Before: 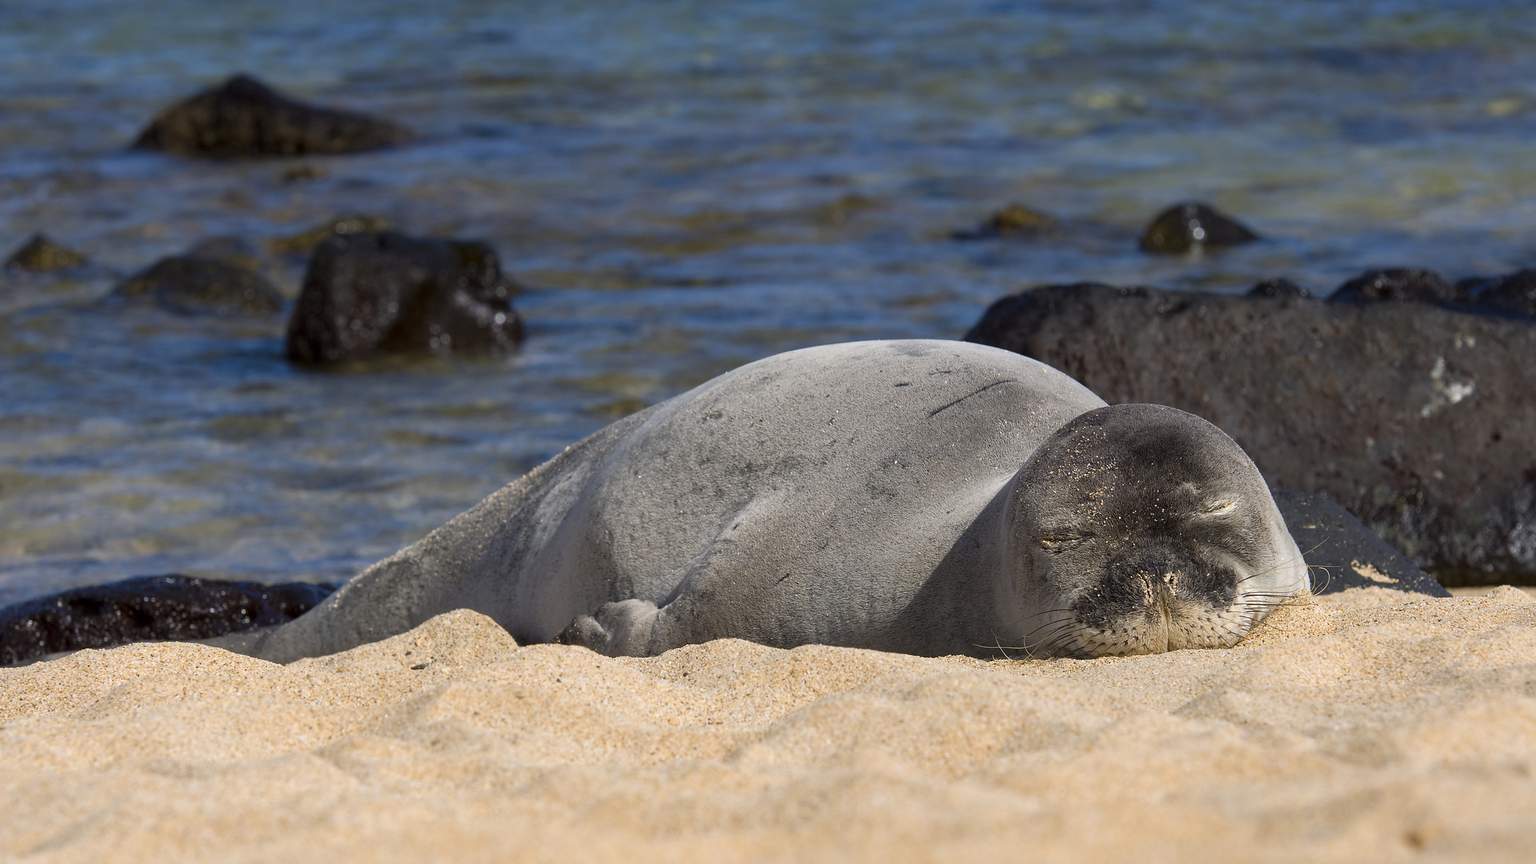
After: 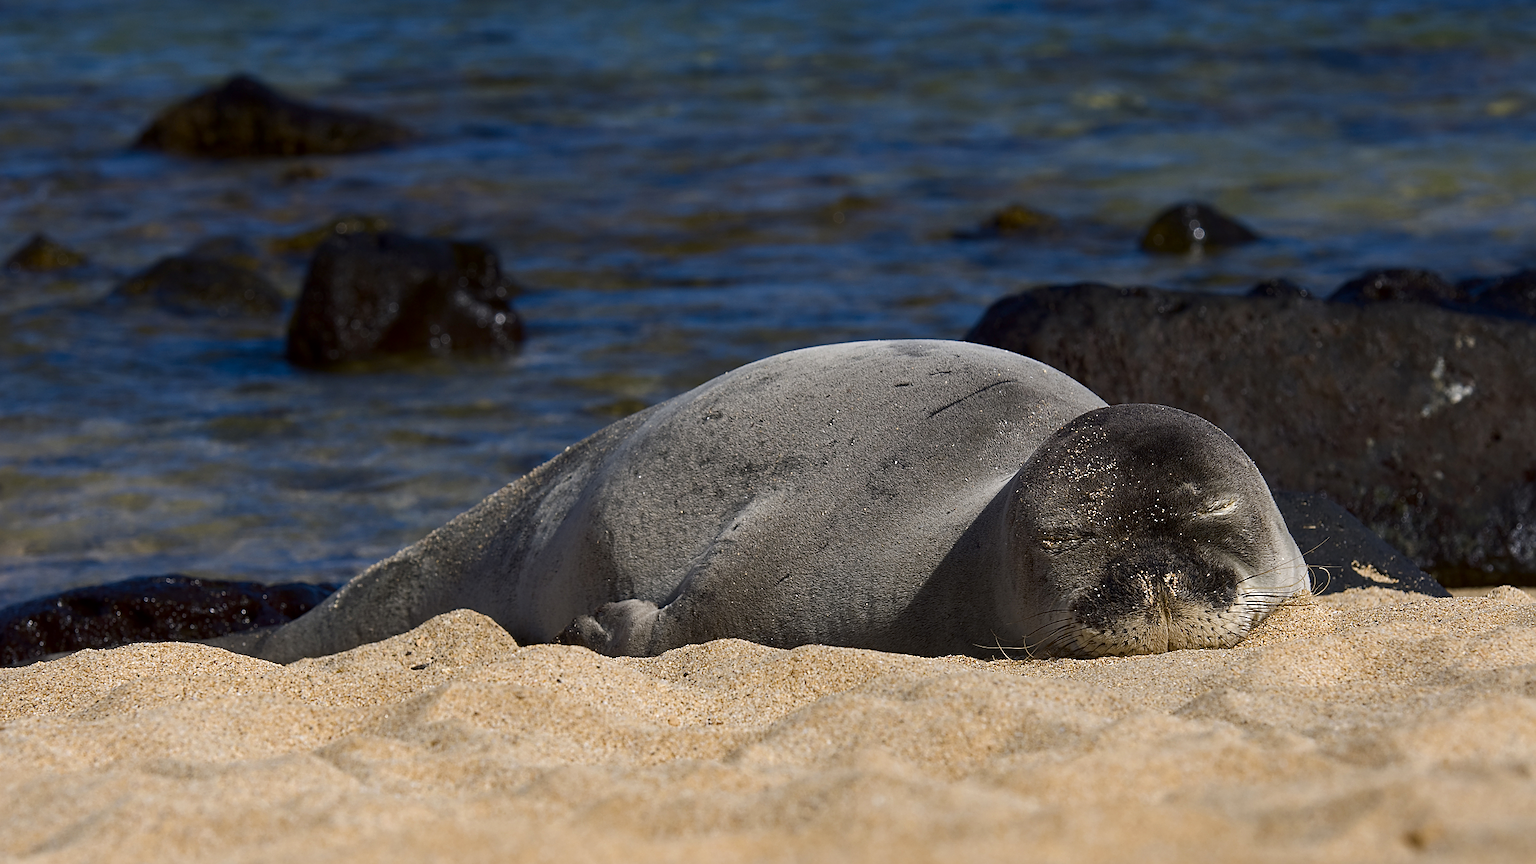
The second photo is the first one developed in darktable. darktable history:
contrast brightness saturation: brightness -0.205, saturation 0.079
sharpen: on, module defaults
